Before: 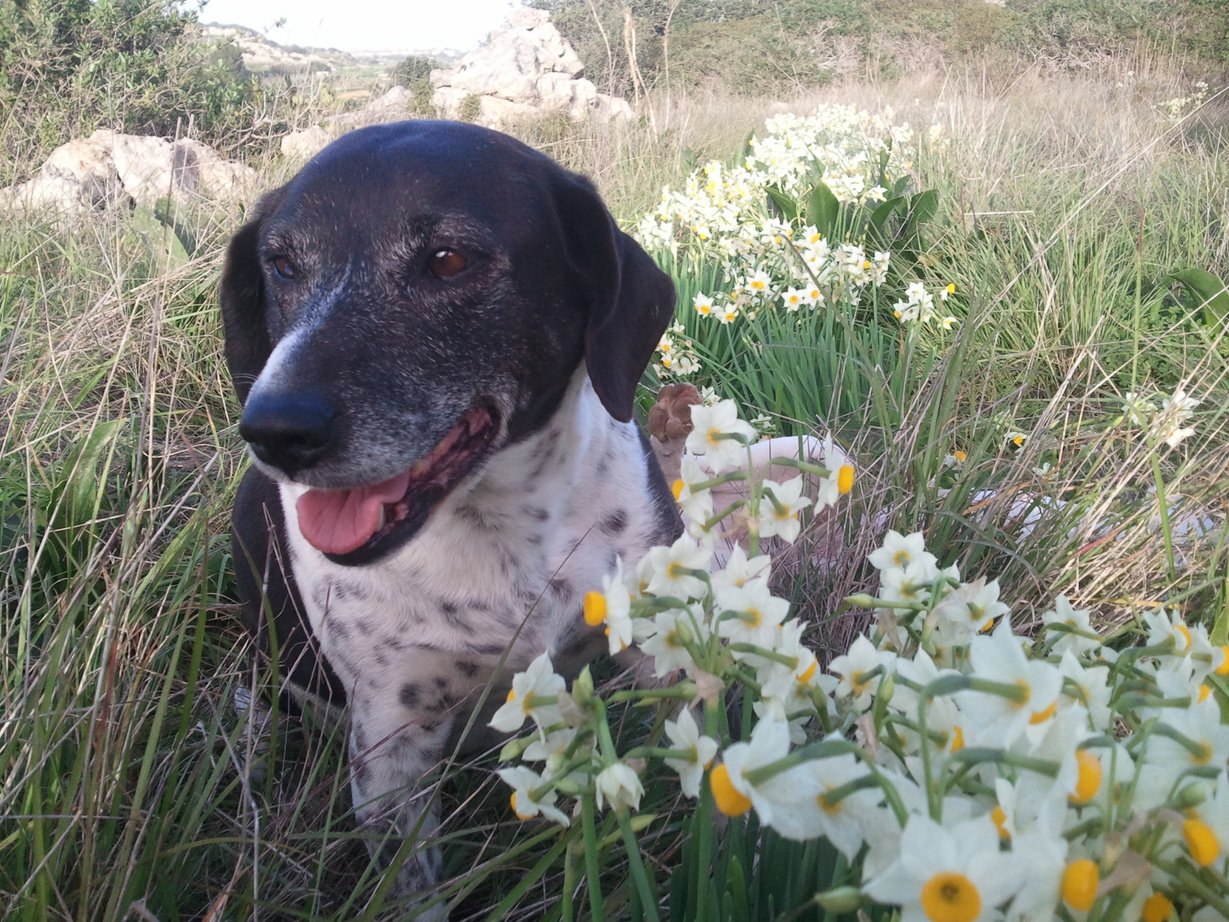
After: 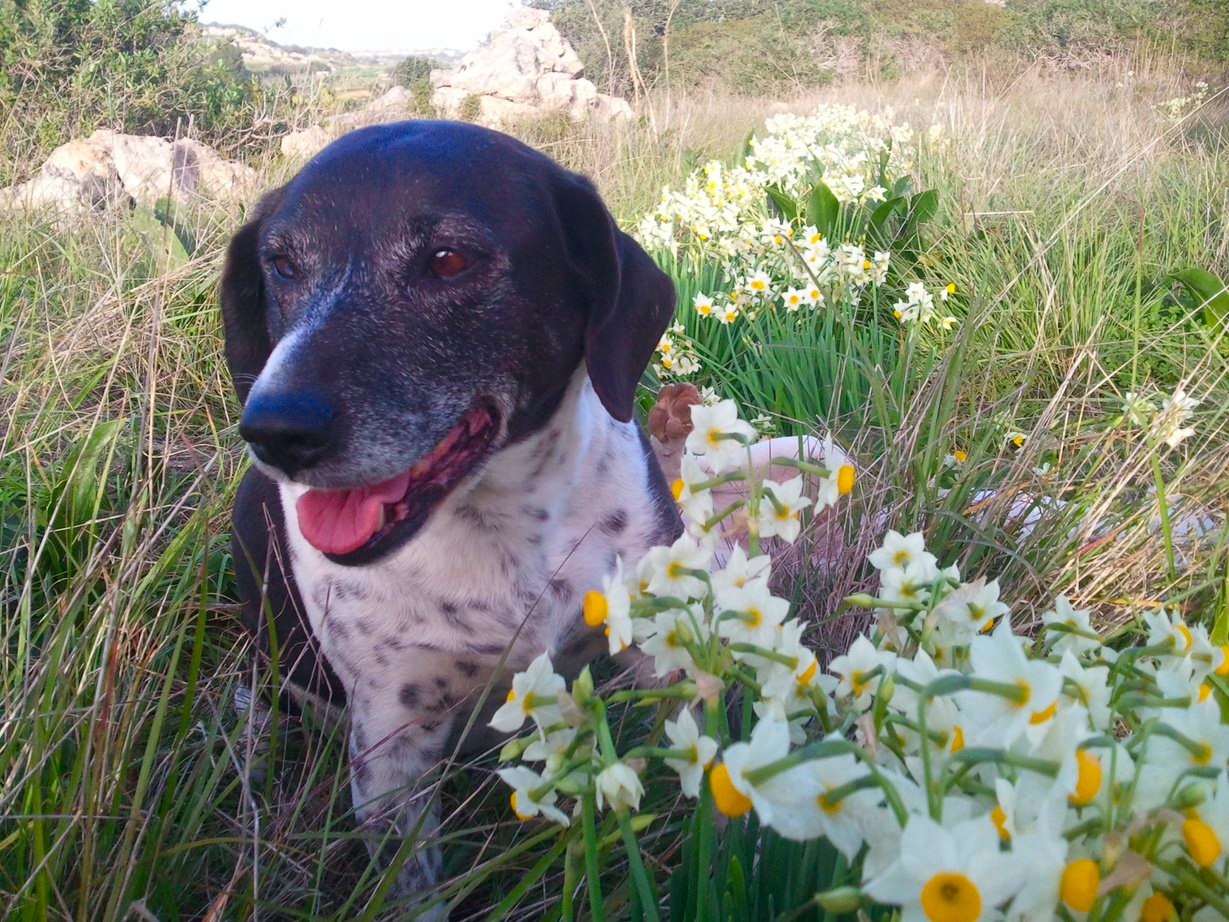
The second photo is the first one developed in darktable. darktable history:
color balance rgb: perceptual saturation grading › global saturation 36.509%, perceptual saturation grading › shadows 35.007%, global vibrance 20%
